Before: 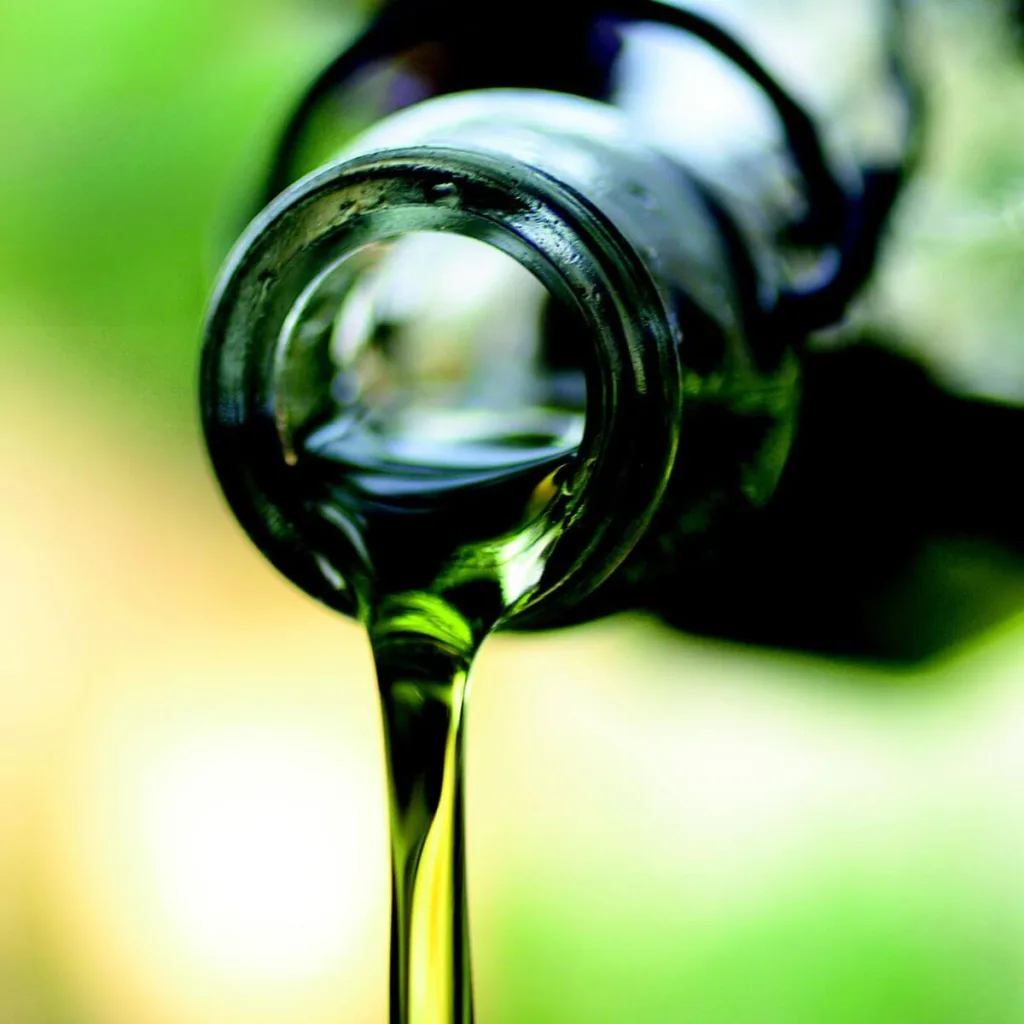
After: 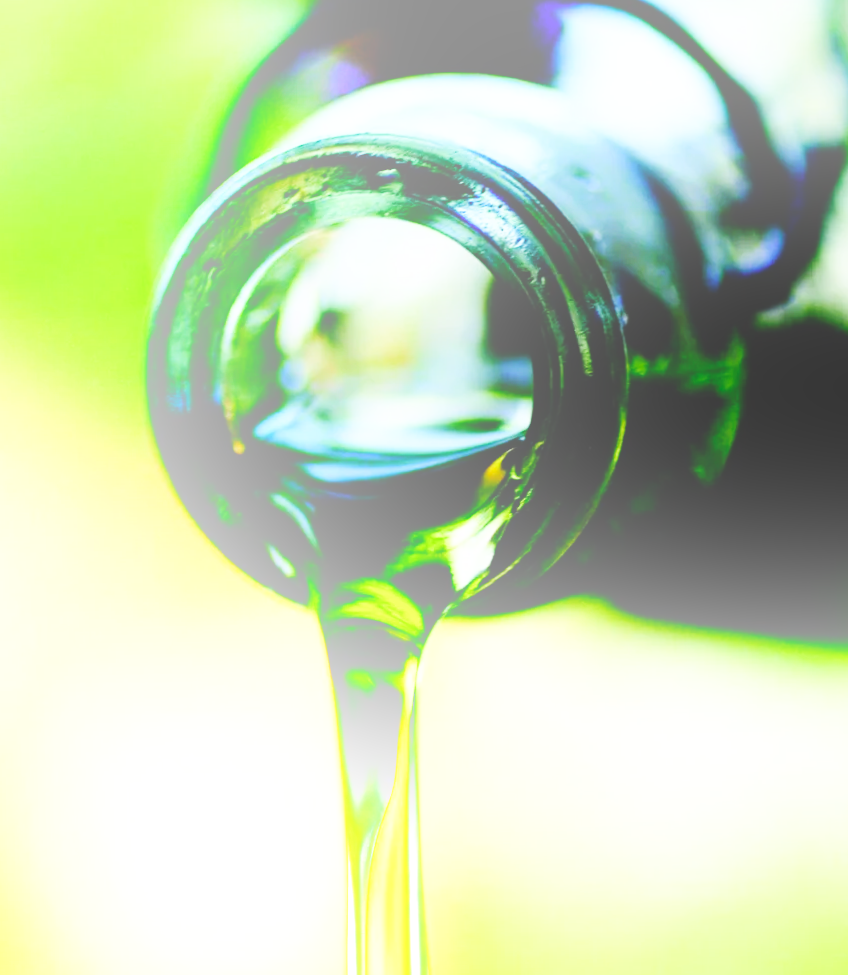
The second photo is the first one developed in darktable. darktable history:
exposure: black level correction -0.014, exposure -0.193 EV, compensate highlight preservation false
base curve: curves: ch0 [(0, 0) (0, 0) (0.002, 0.001) (0.008, 0.003) (0.019, 0.011) (0.037, 0.037) (0.064, 0.11) (0.102, 0.232) (0.152, 0.379) (0.216, 0.524) (0.296, 0.665) (0.394, 0.789) (0.512, 0.881) (0.651, 0.945) (0.813, 0.986) (1, 1)], preserve colors none
bloom: size 38%, threshold 95%, strength 30%
crop and rotate: angle 1°, left 4.281%, top 0.642%, right 11.383%, bottom 2.486%
